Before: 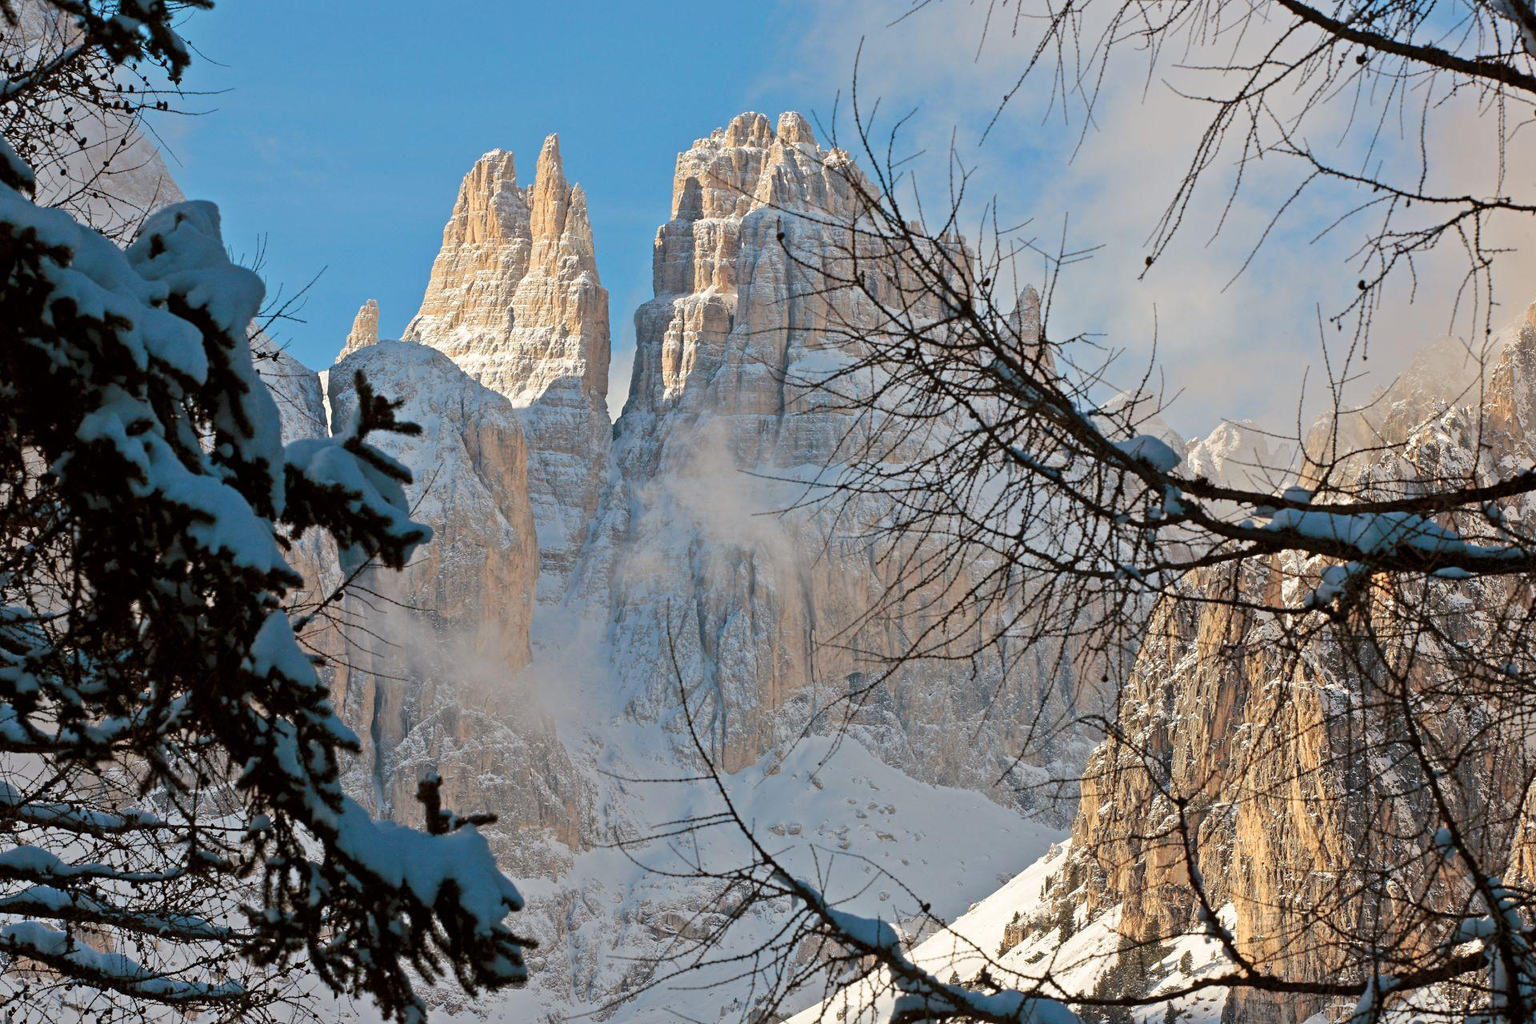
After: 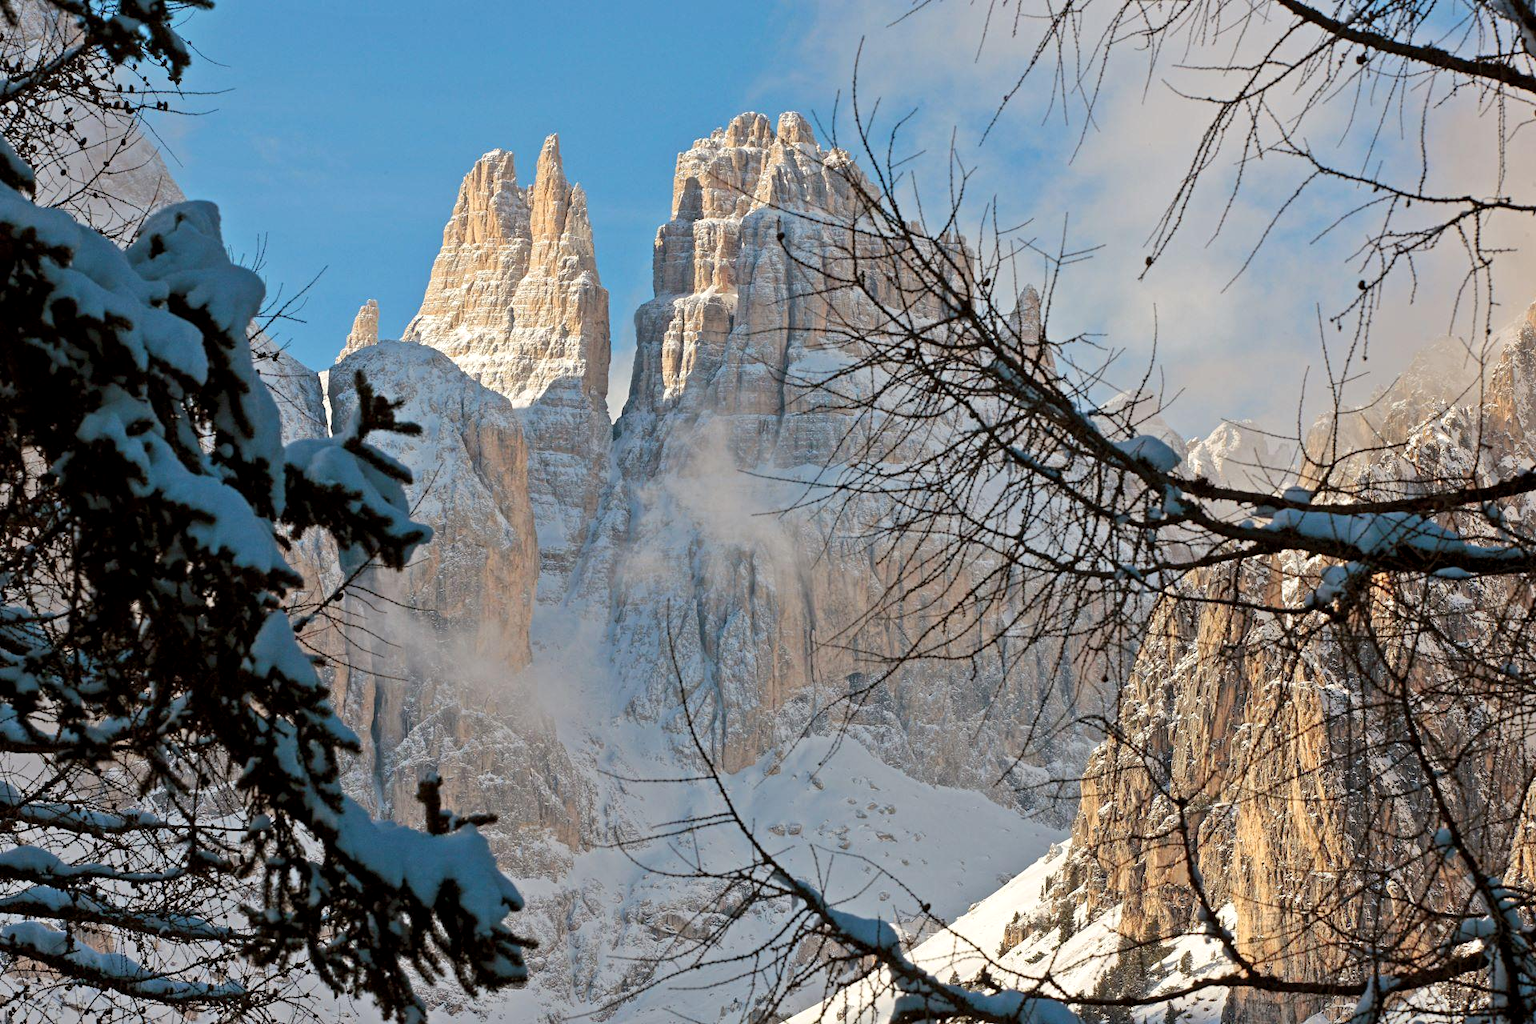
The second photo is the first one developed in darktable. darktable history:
local contrast: highlights 106%, shadows 98%, detail 119%, midtone range 0.2
